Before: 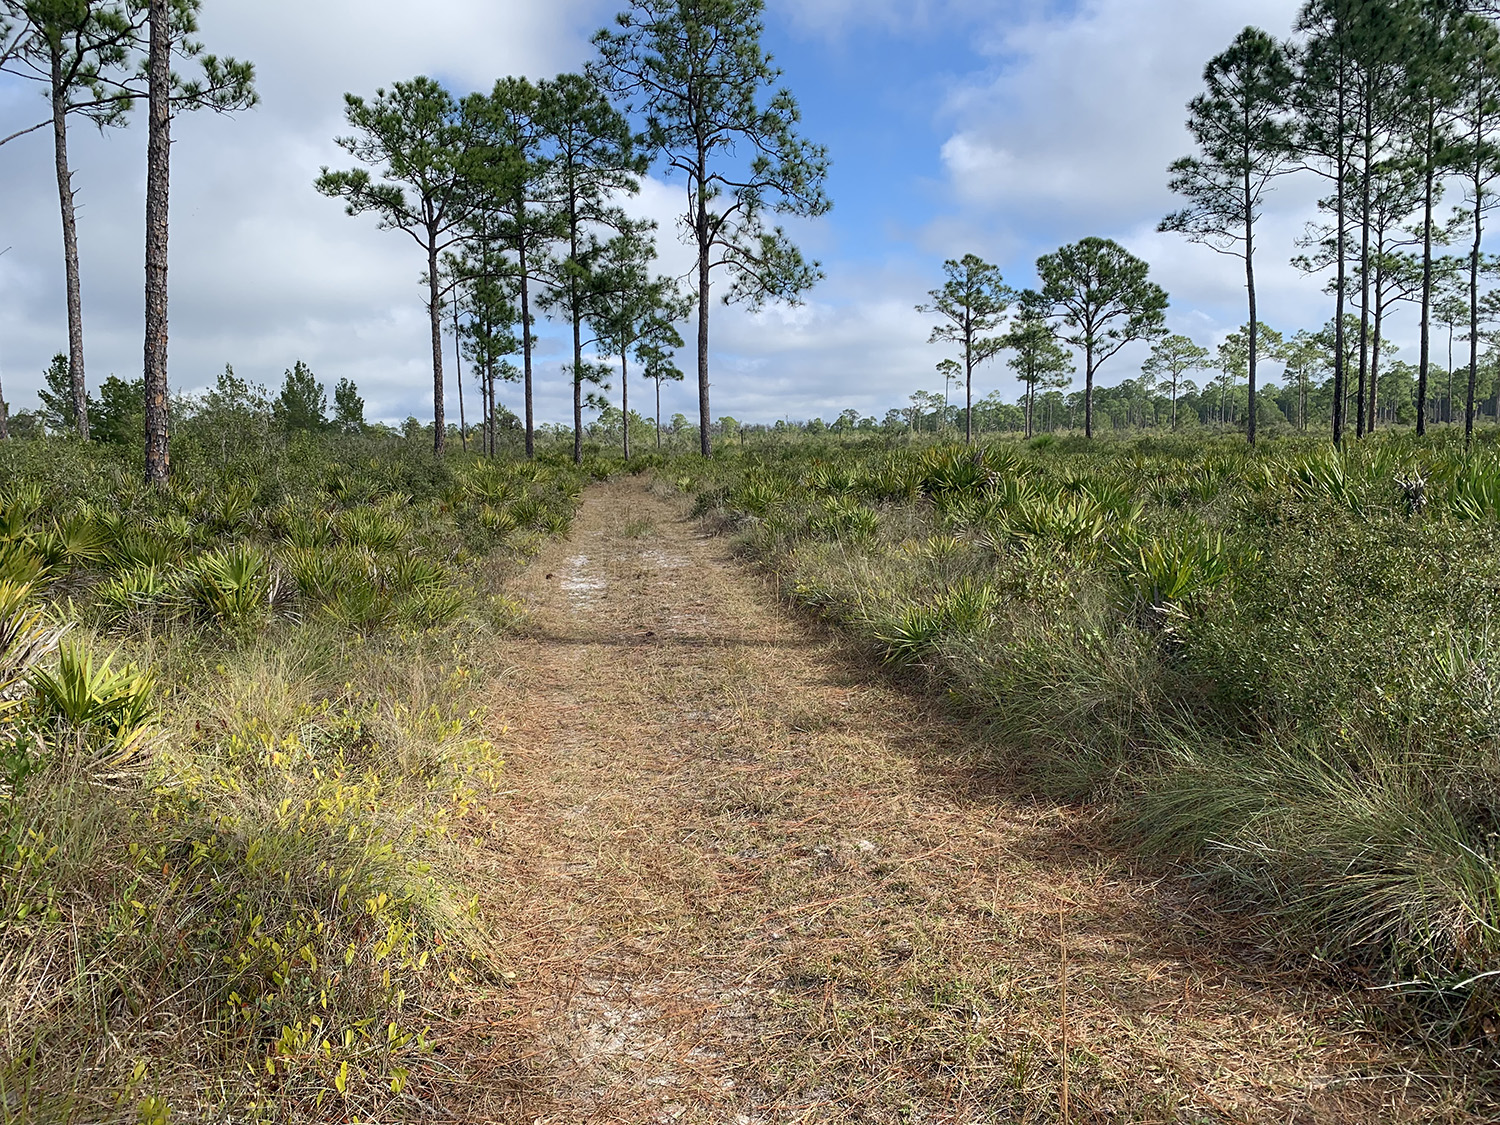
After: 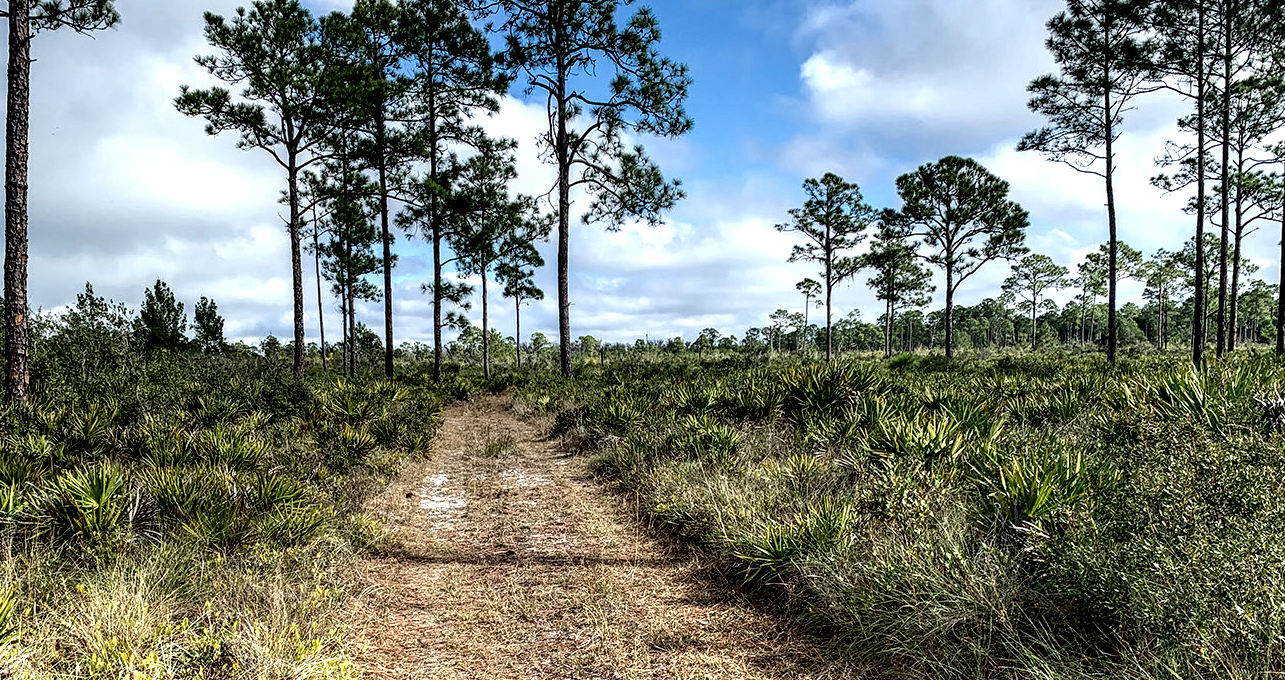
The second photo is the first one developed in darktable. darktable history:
crop and rotate: left 9.345%, top 7.22%, right 4.982%, bottom 32.331%
local contrast: shadows 185%, detail 225%
